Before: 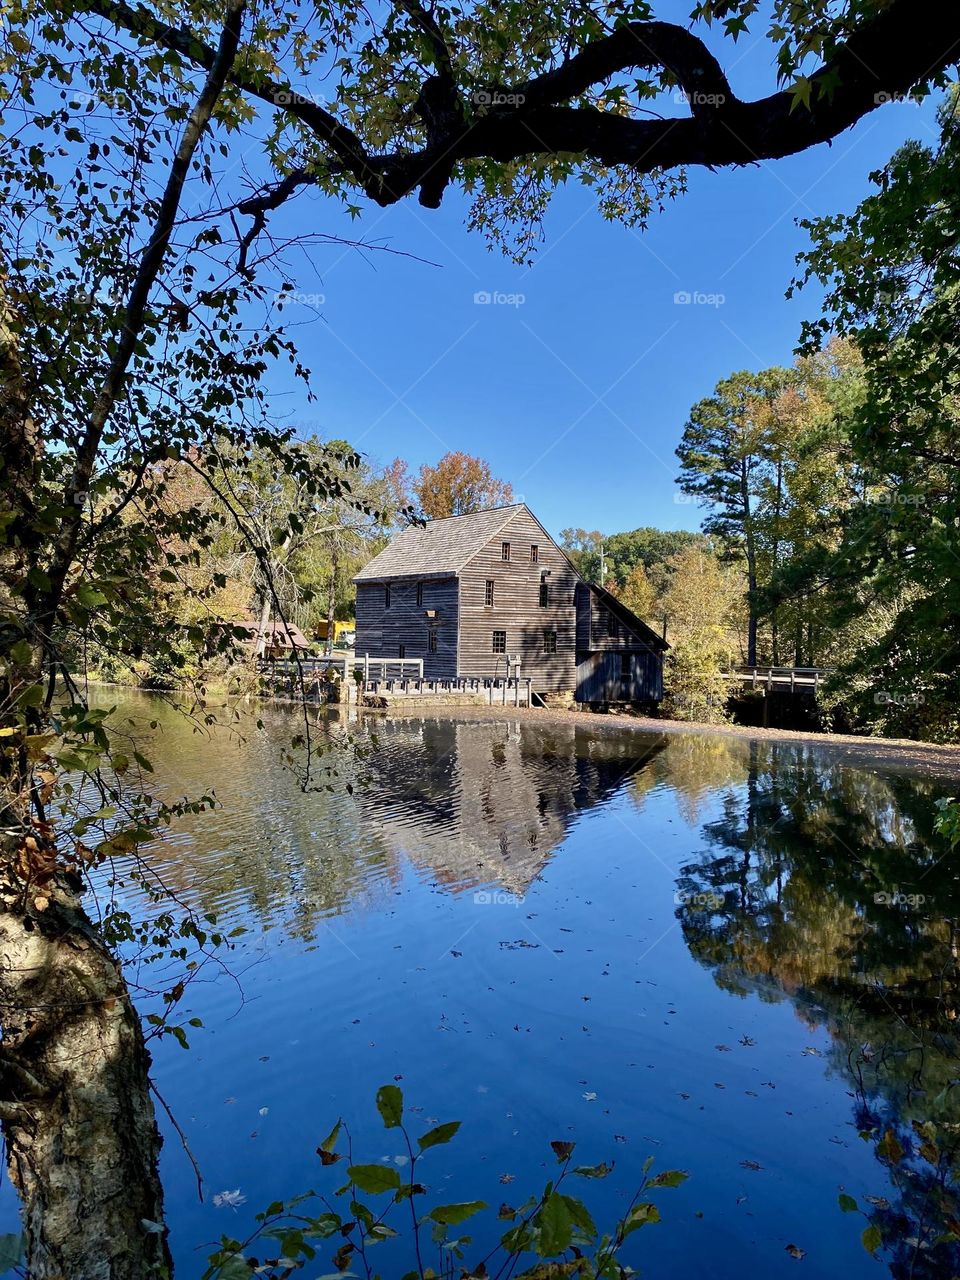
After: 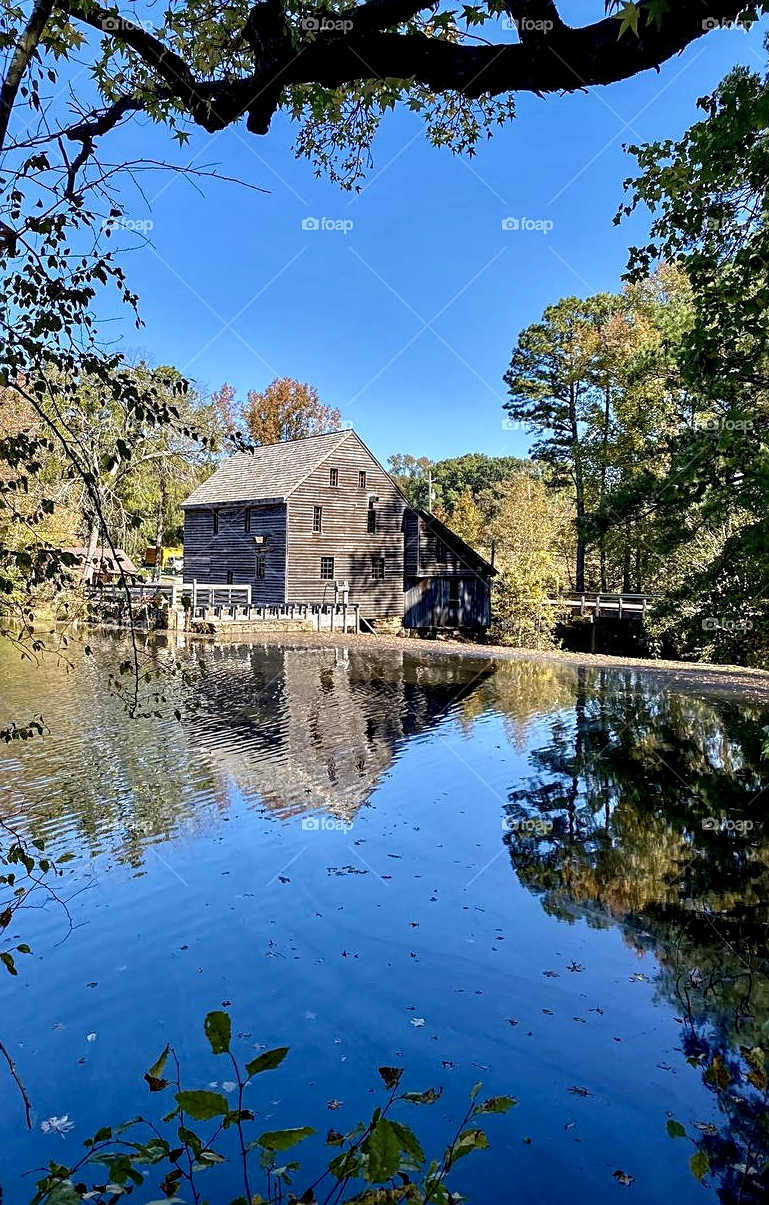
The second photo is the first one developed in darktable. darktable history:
crop and rotate: left 17.985%, top 5.859%, right 1.828%
exposure: black level correction 0.001, exposure 0.297 EV, compensate highlight preservation false
sharpen: on, module defaults
local contrast: detail 130%
